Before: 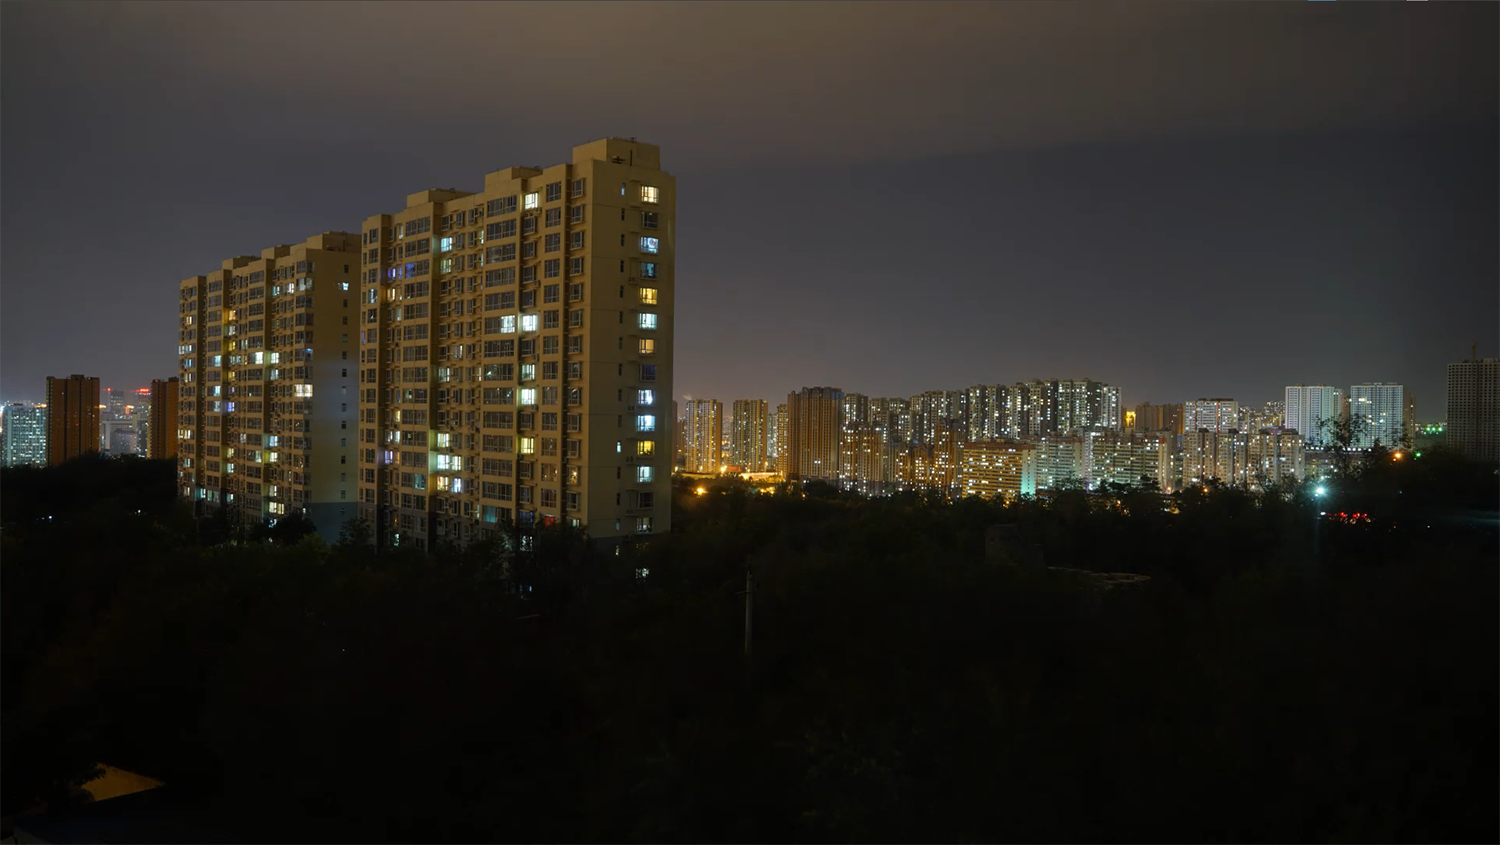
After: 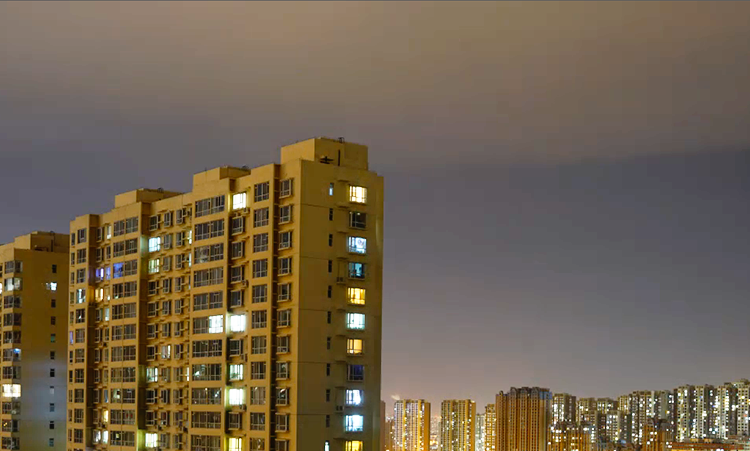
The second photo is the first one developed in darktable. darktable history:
crop: left 19.498%, right 30.474%, bottom 46.623%
base curve: curves: ch0 [(0, 0) (0.012, 0.01) (0.073, 0.168) (0.31, 0.711) (0.645, 0.957) (1, 1)], preserve colors none
